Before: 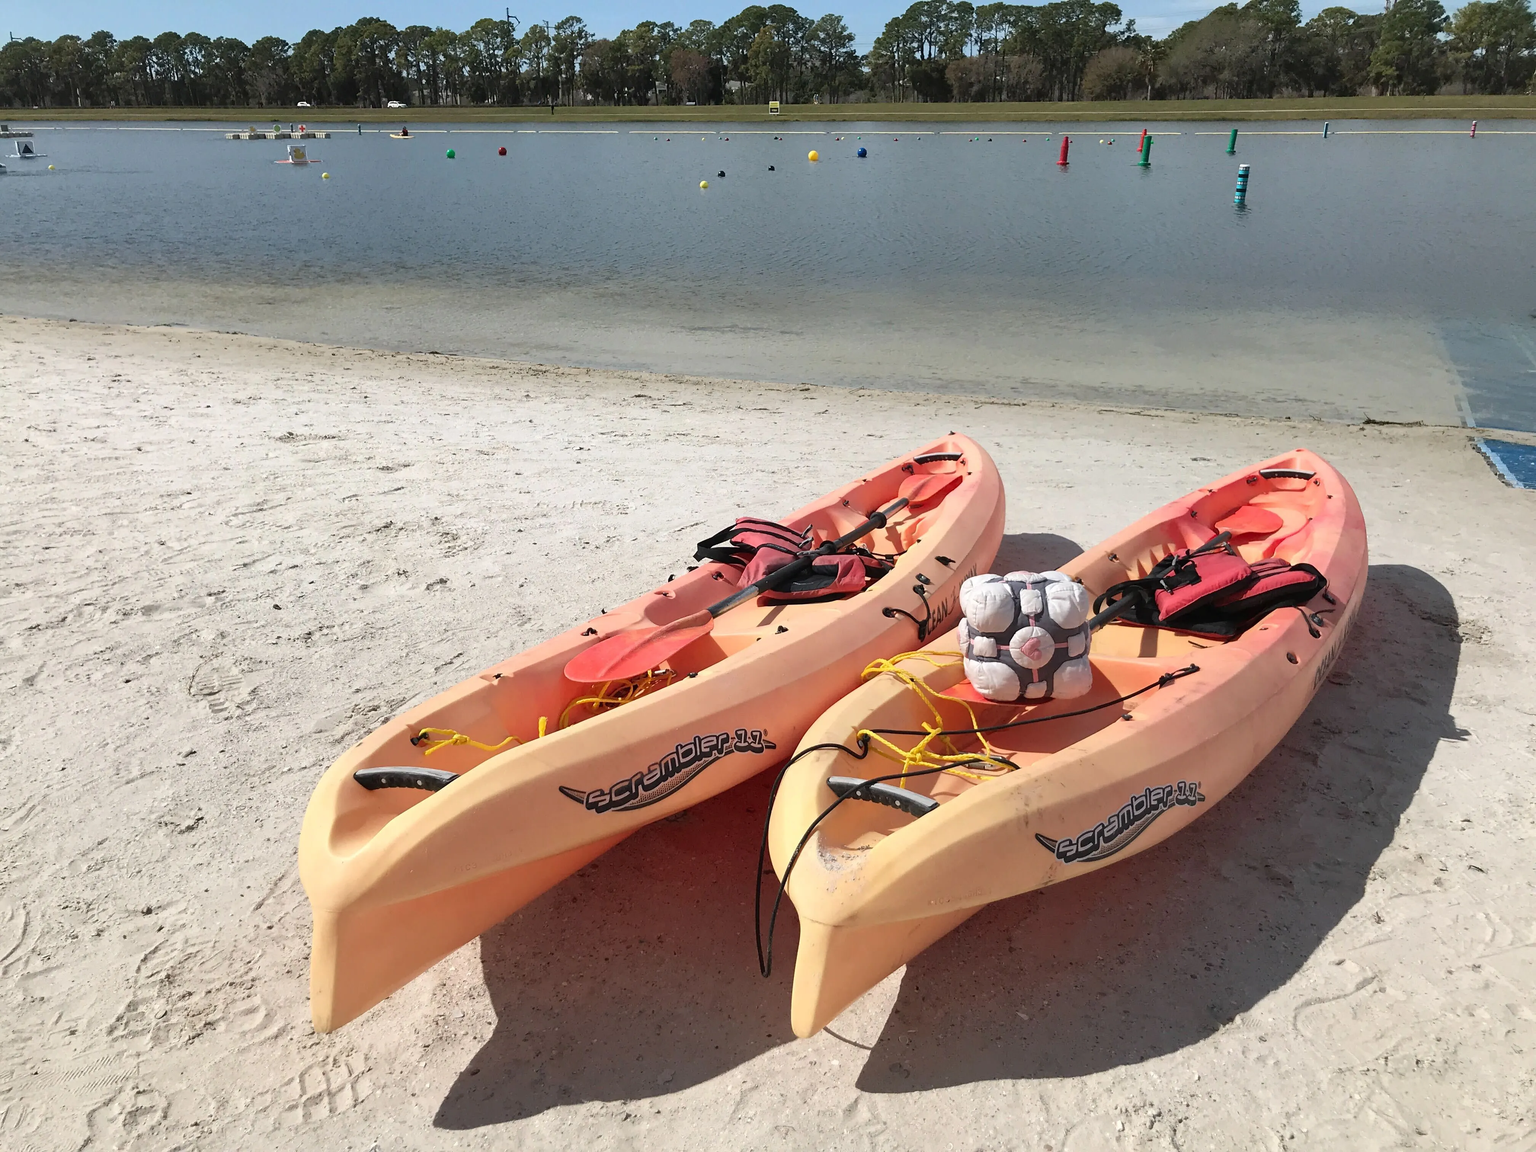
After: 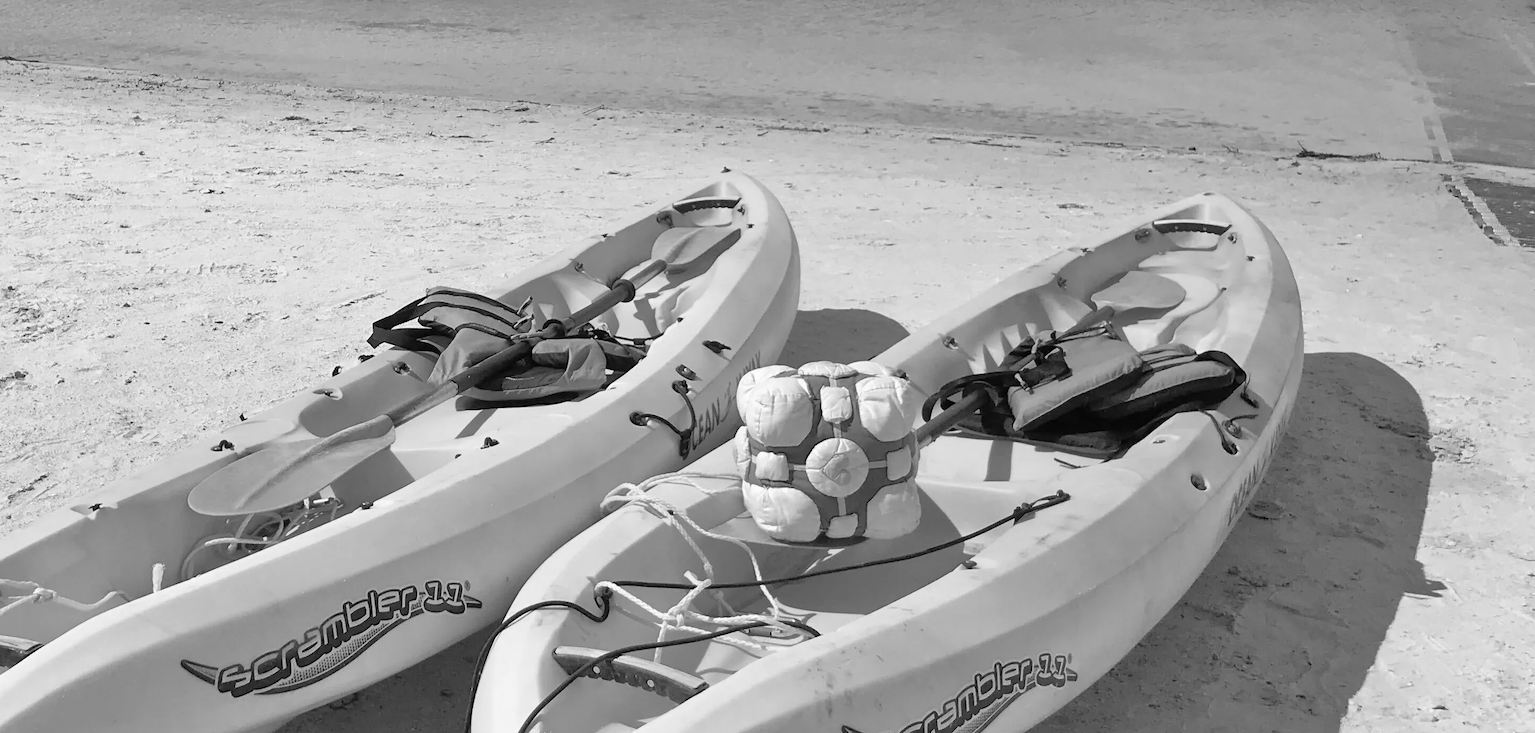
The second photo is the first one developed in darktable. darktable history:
tone equalizer: -7 EV 0.15 EV, -6 EV 0.6 EV, -5 EV 1.15 EV, -4 EV 1.33 EV, -3 EV 1.15 EV, -2 EV 0.6 EV, -1 EV 0.15 EV, mask exposure compensation -0.5 EV
monochrome: a 32, b 64, size 2.3
color calibration: illuminant Planckian (black body), x 0.378, y 0.375, temperature 4065 K
white balance: red 0.976, blue 1.04
crop and rotate: left 27.938%, top 27.046%, bottom 27.046%
